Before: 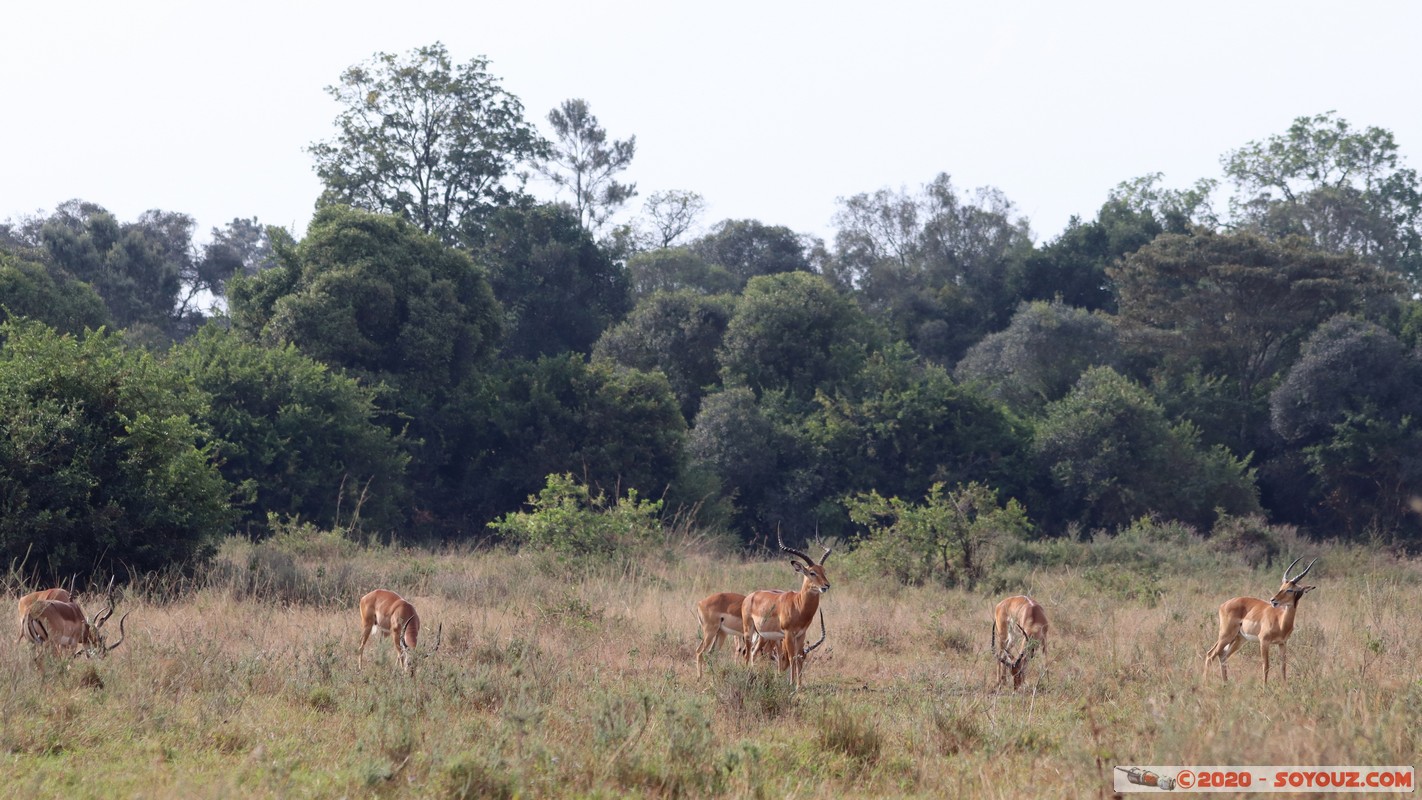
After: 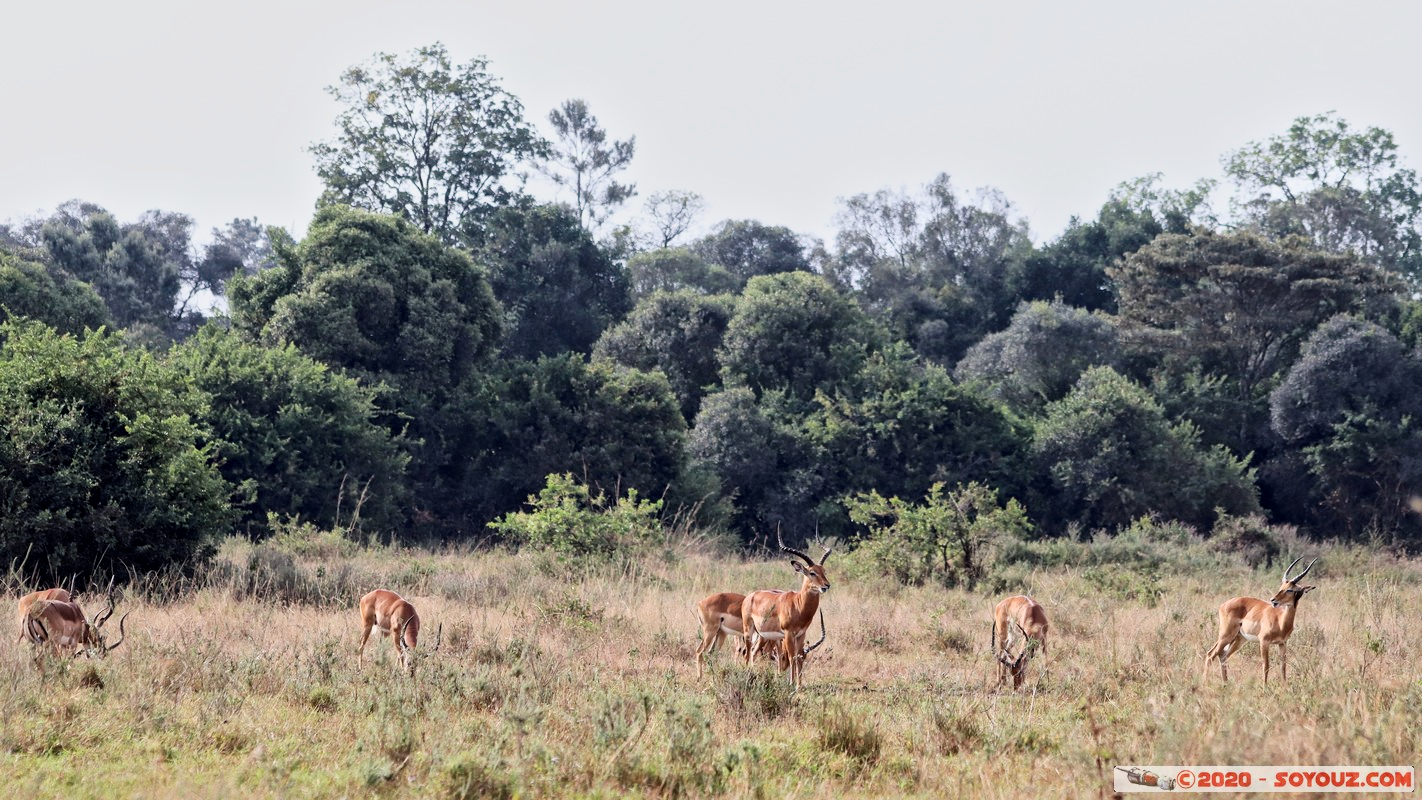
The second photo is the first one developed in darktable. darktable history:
filmic rgb: black relative exposure -7.15 EV, white relative exposure 5.36 EV, hardness 3.02
local contrast: mode bilateral grid, contrast 20, coarseness 19, detail 163%, midtone range 0.2
contrast brightness saturation: contrast 0.2, brightness 0.16, saturation 0.22
